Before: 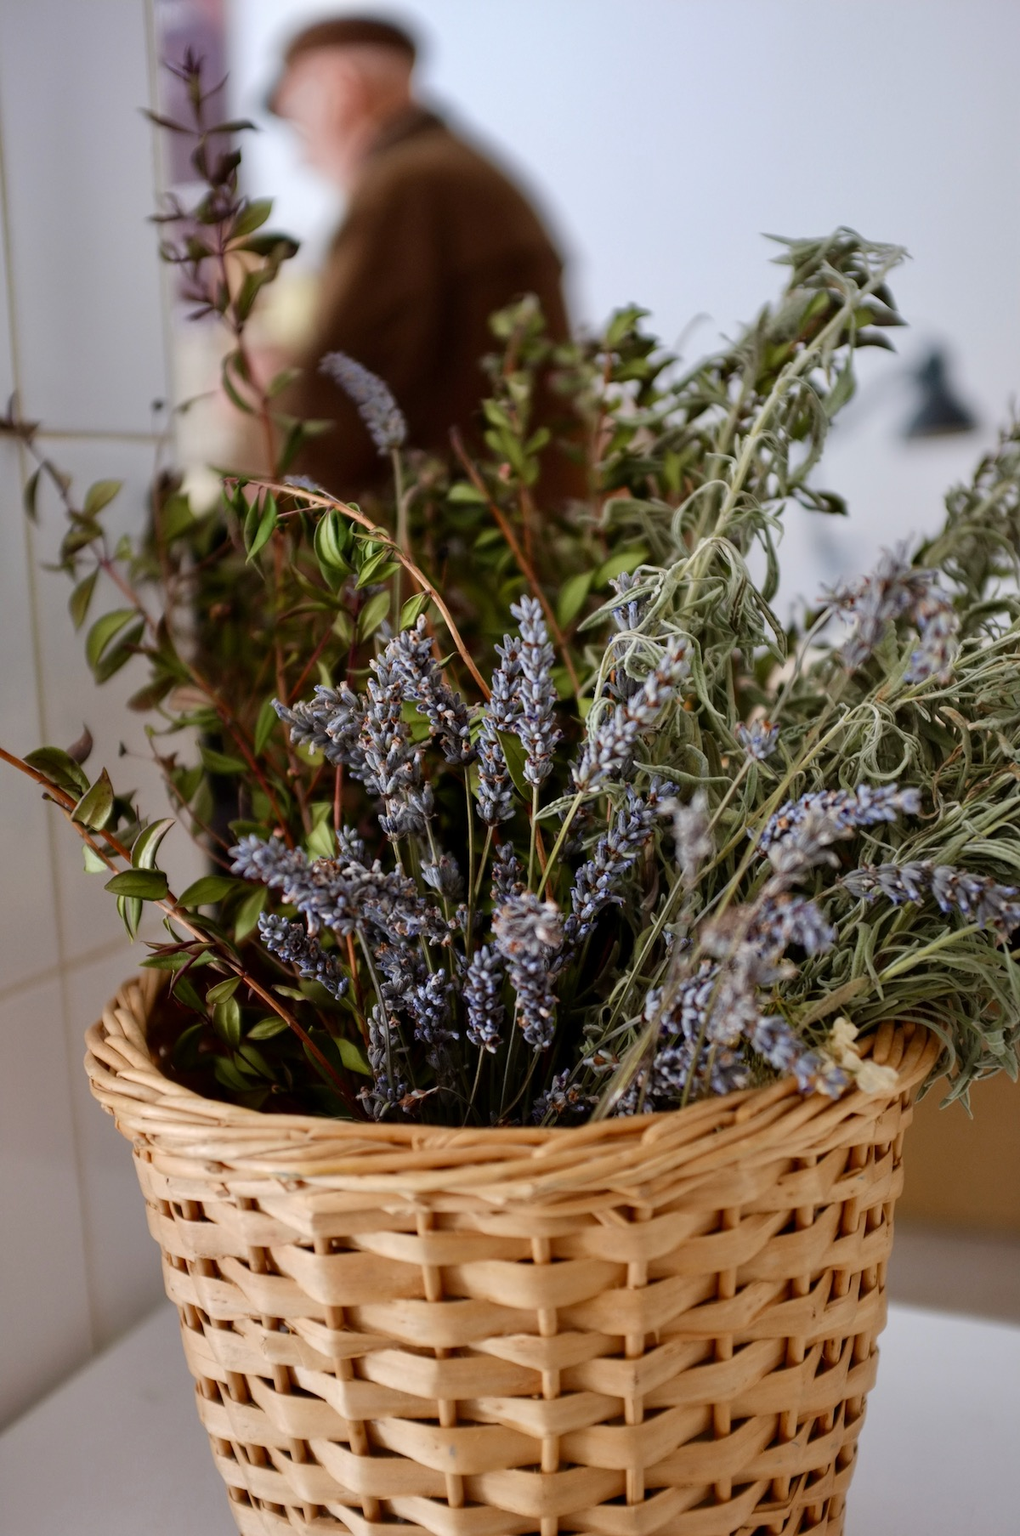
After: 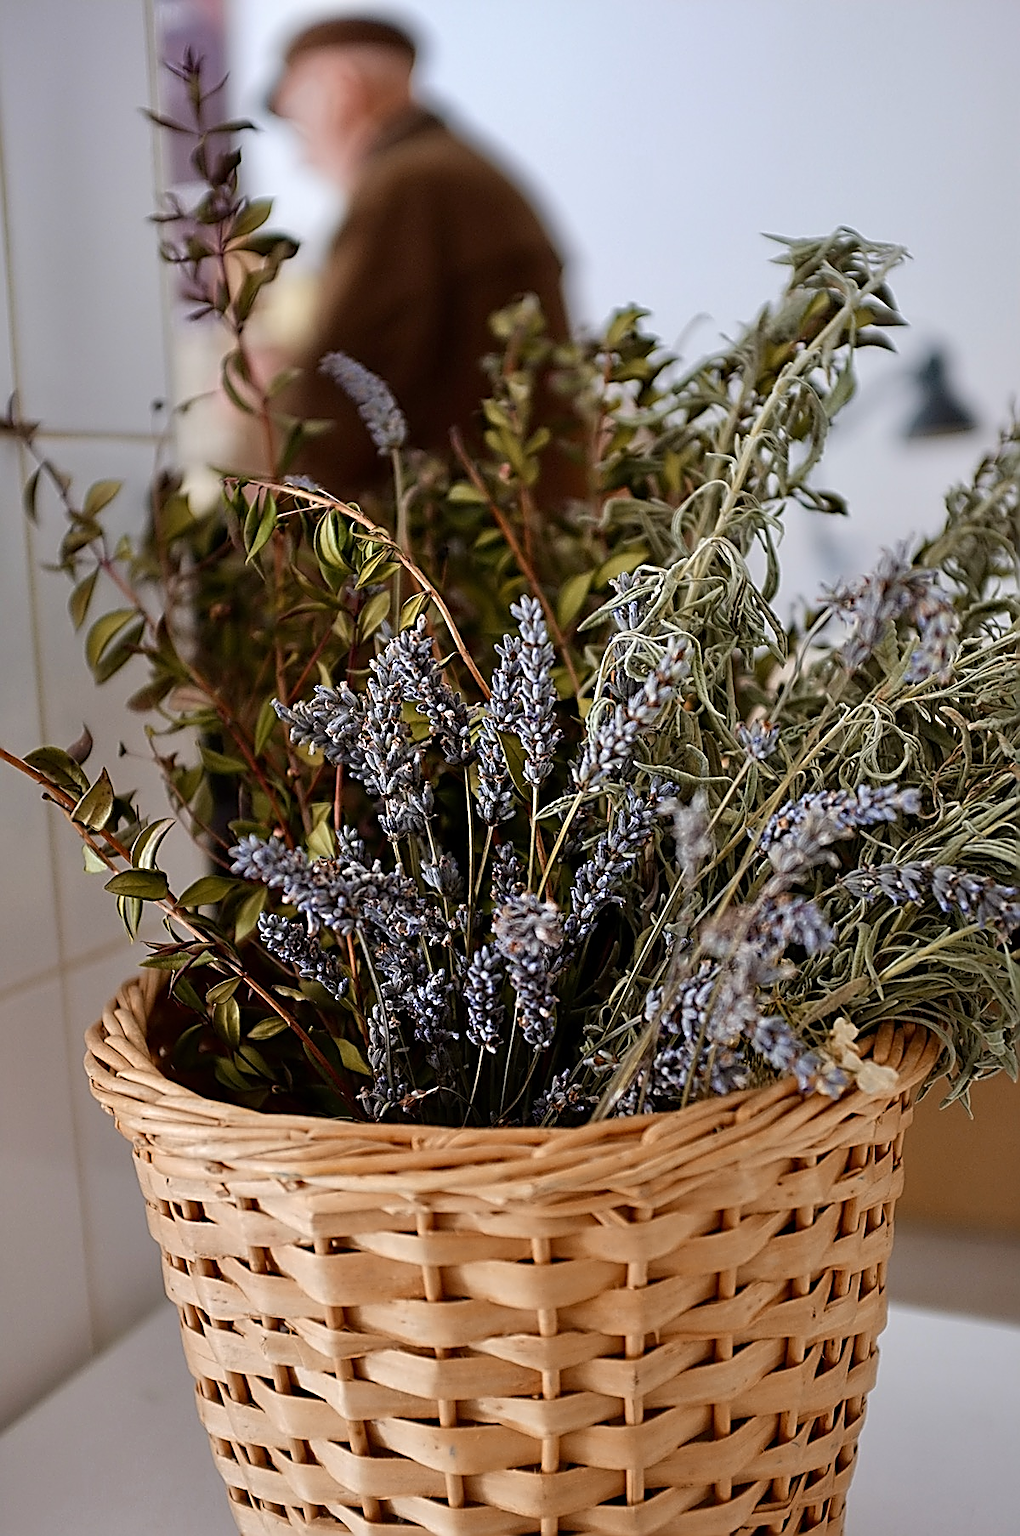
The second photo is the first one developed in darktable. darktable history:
color zones: curves: ch2 [(0, 0.5) (0.143, 0.5) (0.286, 0.416) (0.429, 0.5) (0.571, 0.5) (0.714, 0.5) (0.857, 0.5) (1, 0.5)]
sharpen: amount 2
